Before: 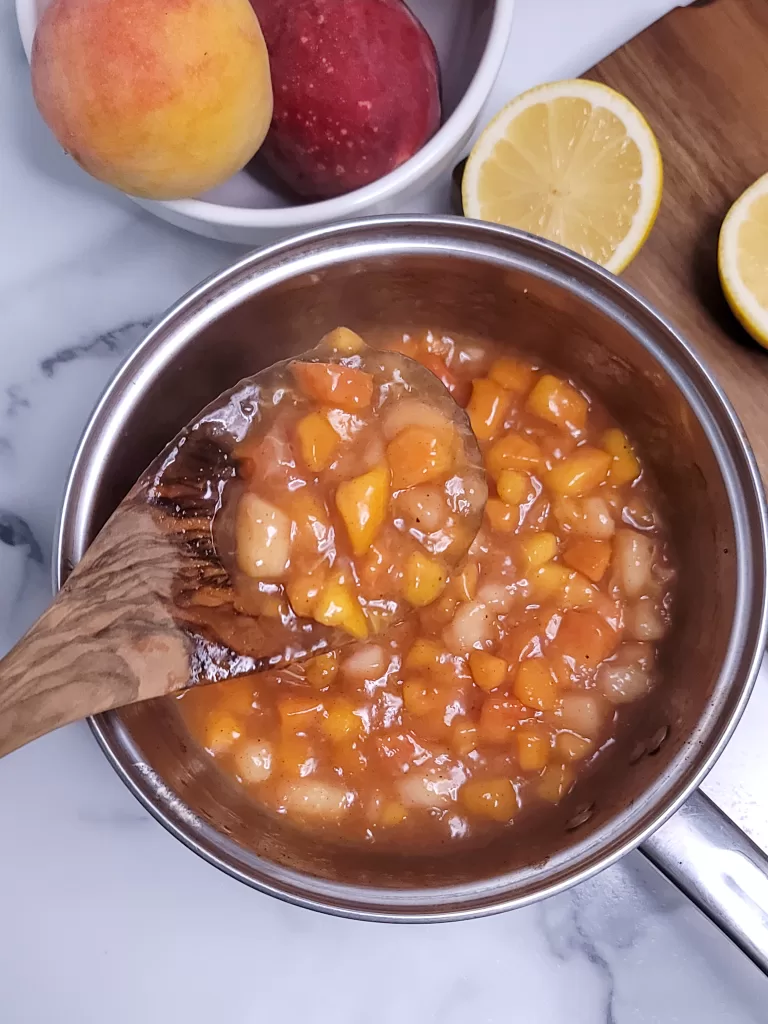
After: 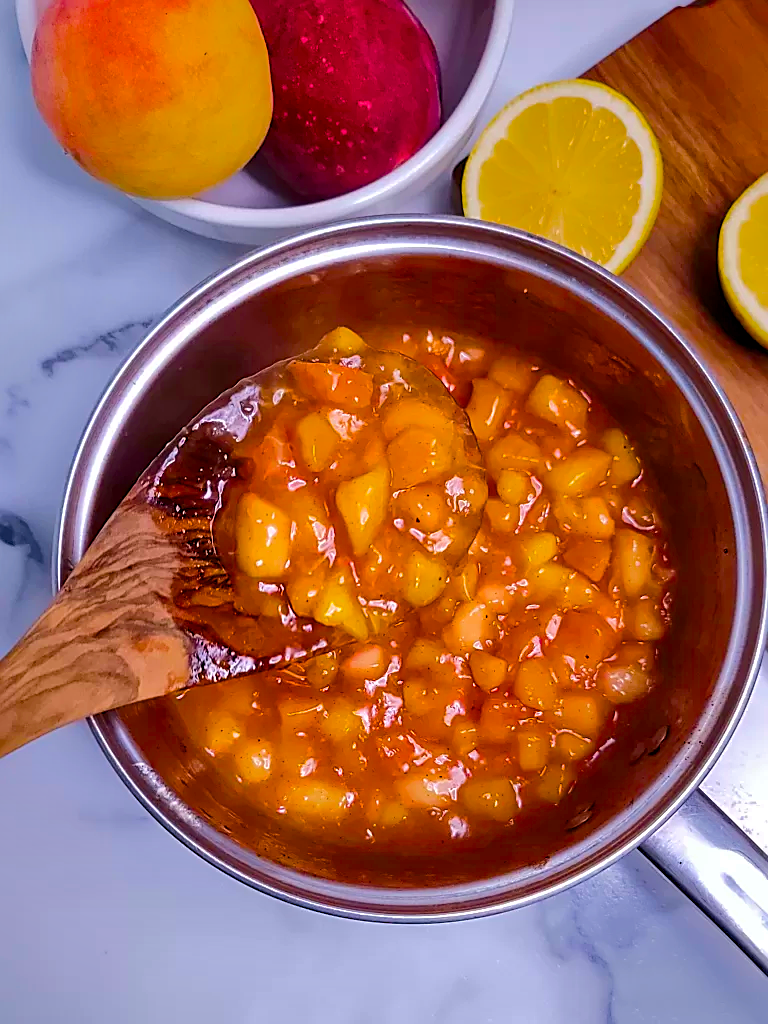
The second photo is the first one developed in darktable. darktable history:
sharpen: on, module defaults
shadows and highlights: shadows 24.84, highlights -70.93, highlights color adjustment 0.552%
color balance rgb: perceptual saturation grading › global saturation 99.121%, global vibrance 20%
contrast brightness saturation: contrast 0.153, brightness -0.005, saturation 0.103
